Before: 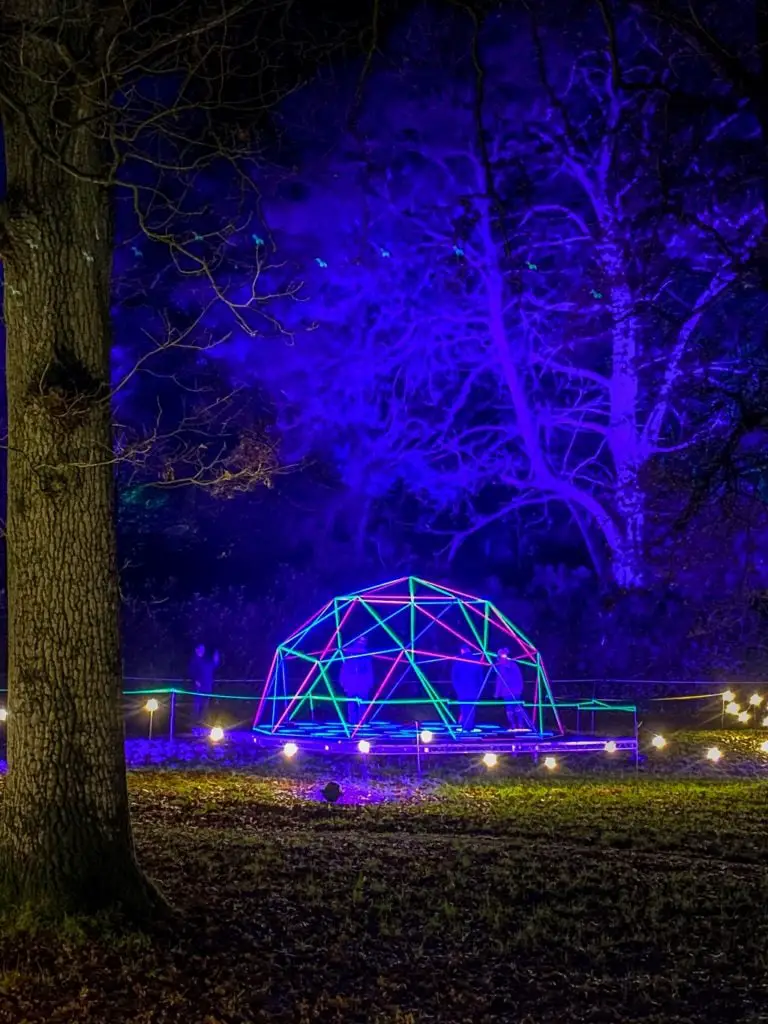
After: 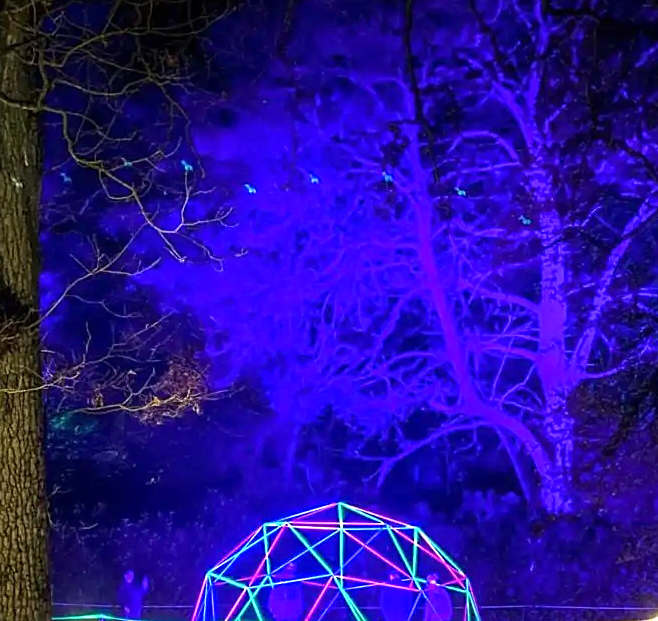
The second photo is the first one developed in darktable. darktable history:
exposure: exposure 1 EV, compensate highlight preservation false
crop and rotate: left 9.336%, top 7.27%, right 4.91%, bottom 32.044%
sharpen: radius 1.842, amount 0.406, threshold 1.401
